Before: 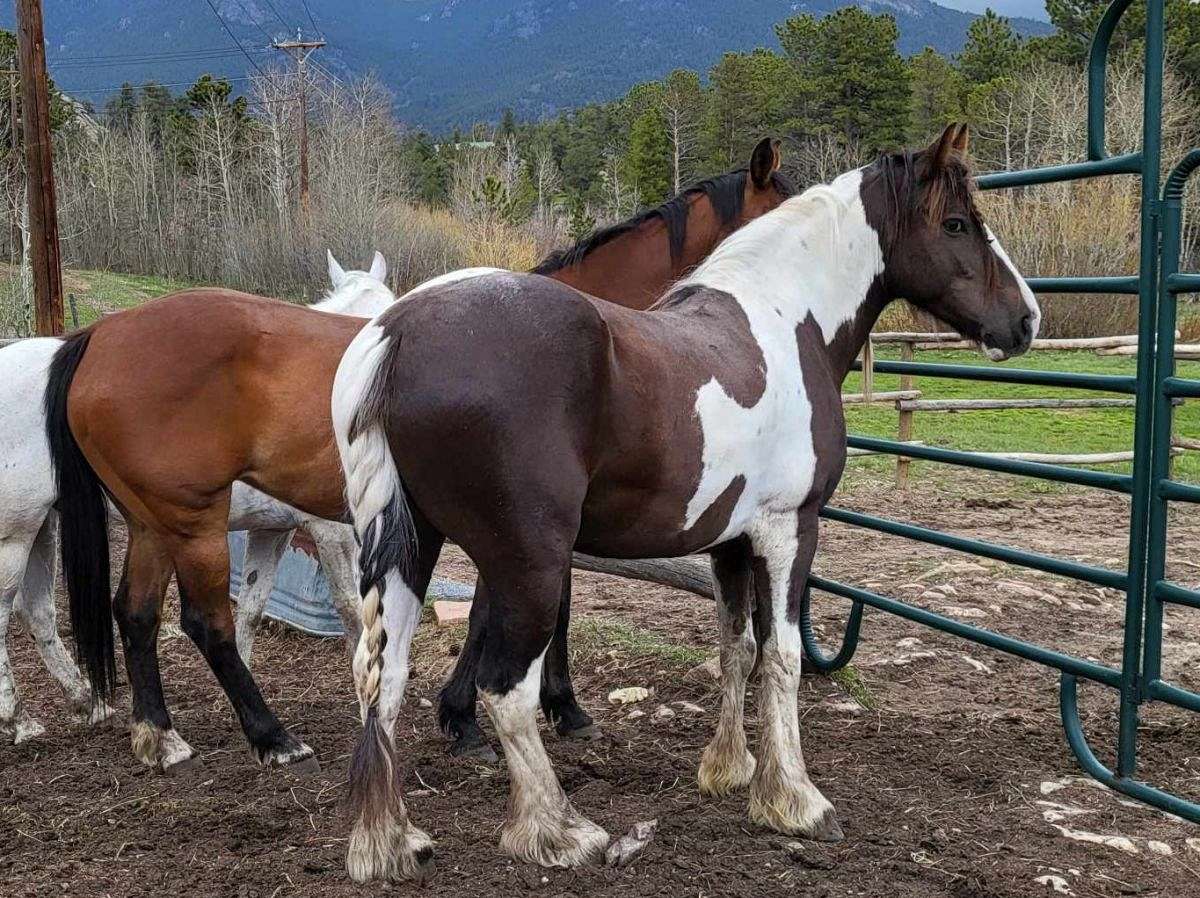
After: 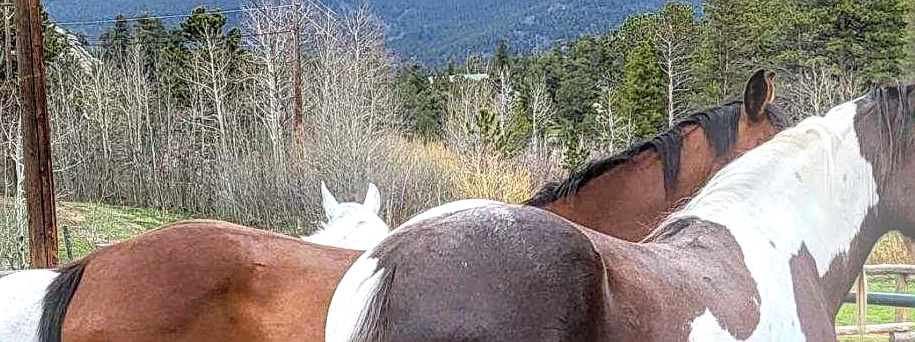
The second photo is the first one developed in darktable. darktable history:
exposure: black level correction 0.001, exposure 0.191 EV, compensate highlight preservation false
local contrast: highlights 60%, shadows 60%, detail 160%
bloom: on, module defaults
crop: left 0.579%, top 7.627%, right 23.167%, bottom 54.275%
sharpen: on, module defaults
